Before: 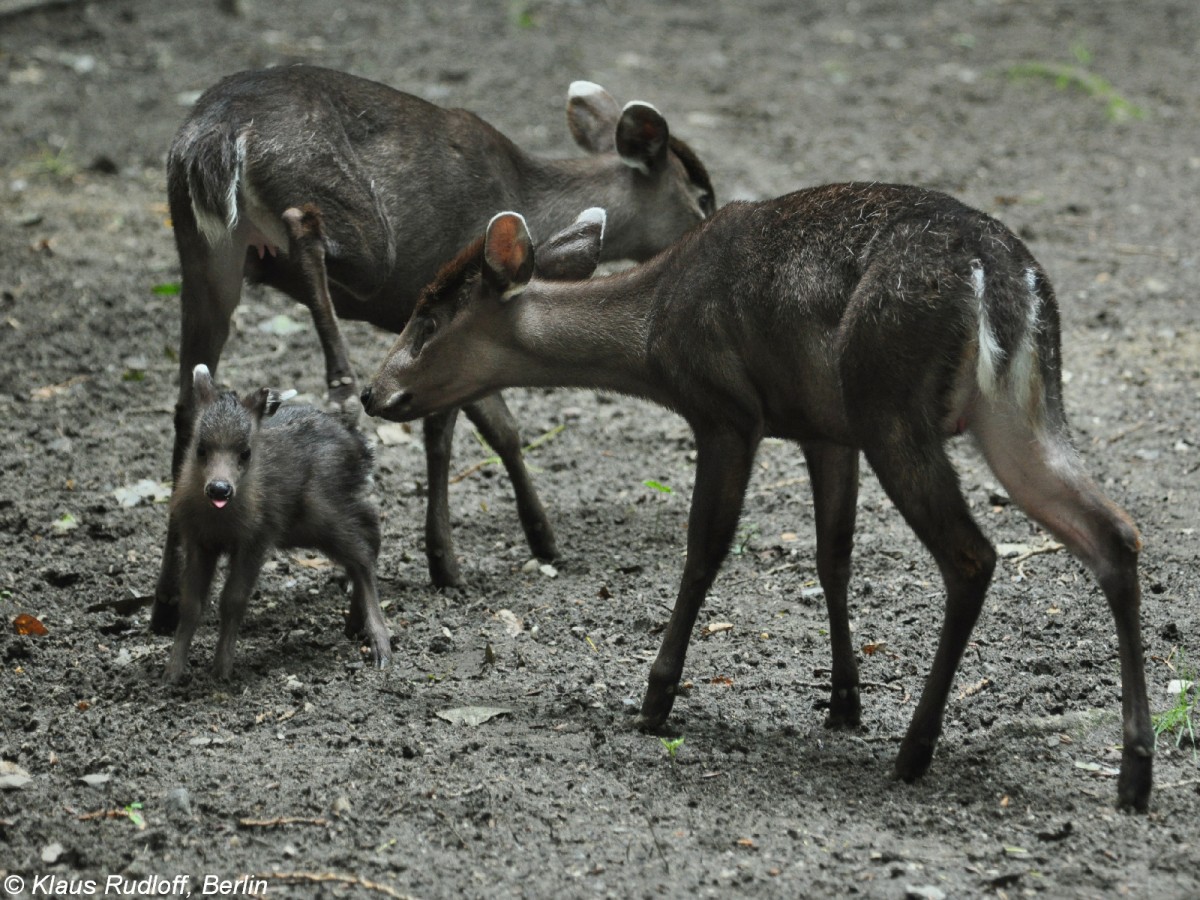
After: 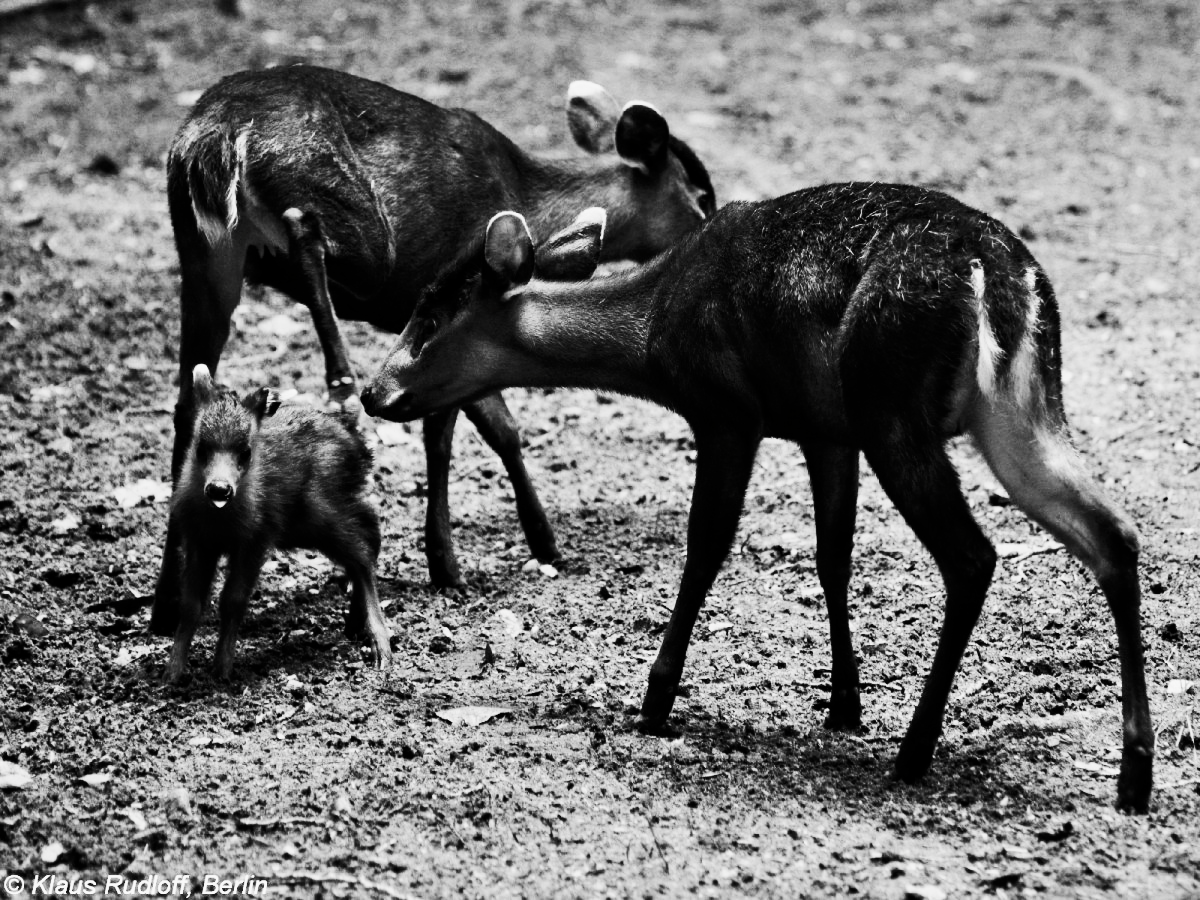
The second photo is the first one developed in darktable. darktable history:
color balance rgb: global offset › hue 172.22°, perceptual saturation grading › global saturation 28.996%, perceptual saturation grading › mid-tones 12.221%, perceptual saturation grading › shadows 9.929%
filmic rgb: black relative exposure -5.04 EV, white relative exposure 3.53 EV, hardness 3.19, contrast 1.406, highlights saturation mix -49.7%, color science v5 (2021), contrast in shadows safe, contrast in highlights safe
exposure: black level correction 0.001, exposure 0.5 EV, compensate highlight preservation false
contrast brightness saturation: contrast 0.287
